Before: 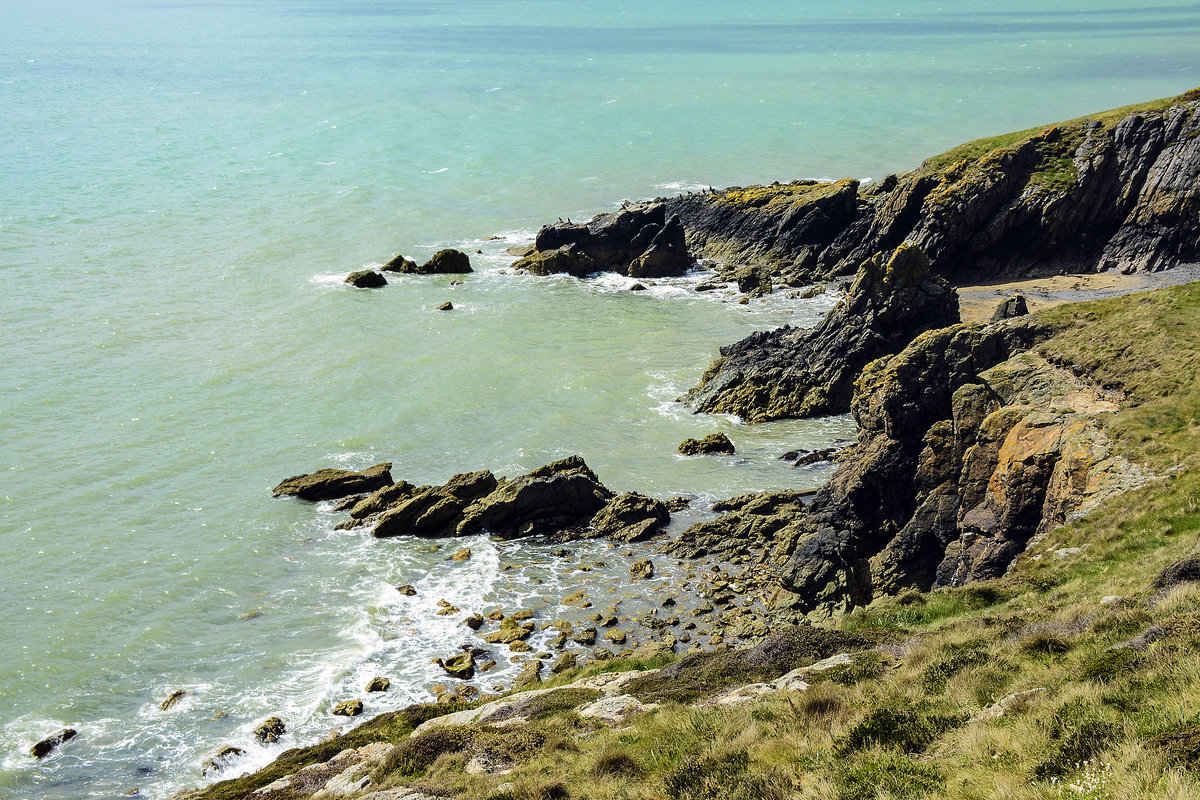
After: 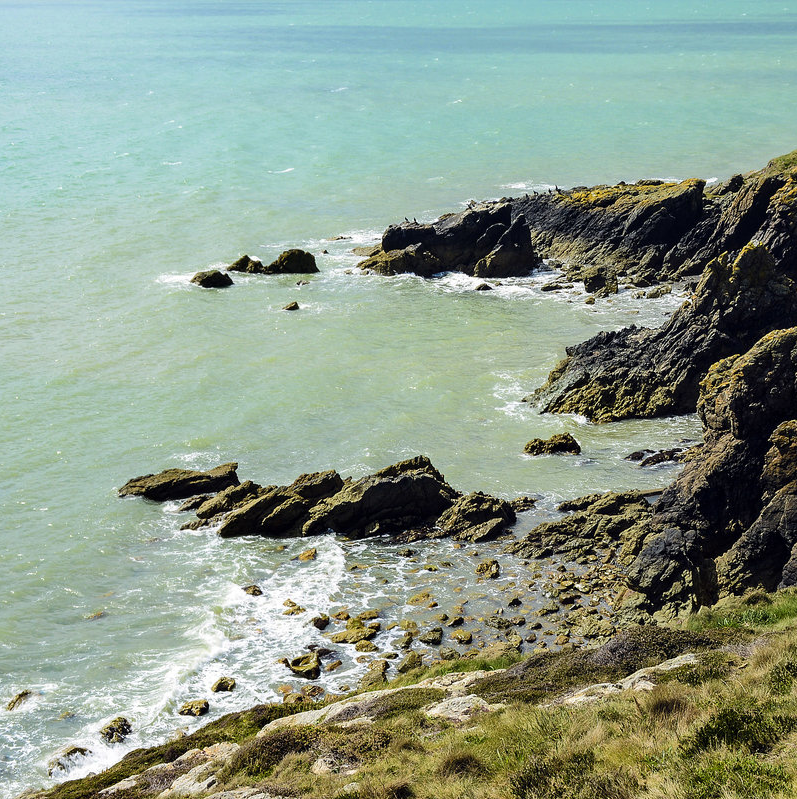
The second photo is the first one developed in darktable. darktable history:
crop and rotate: left 12.892%, right 20.63%
